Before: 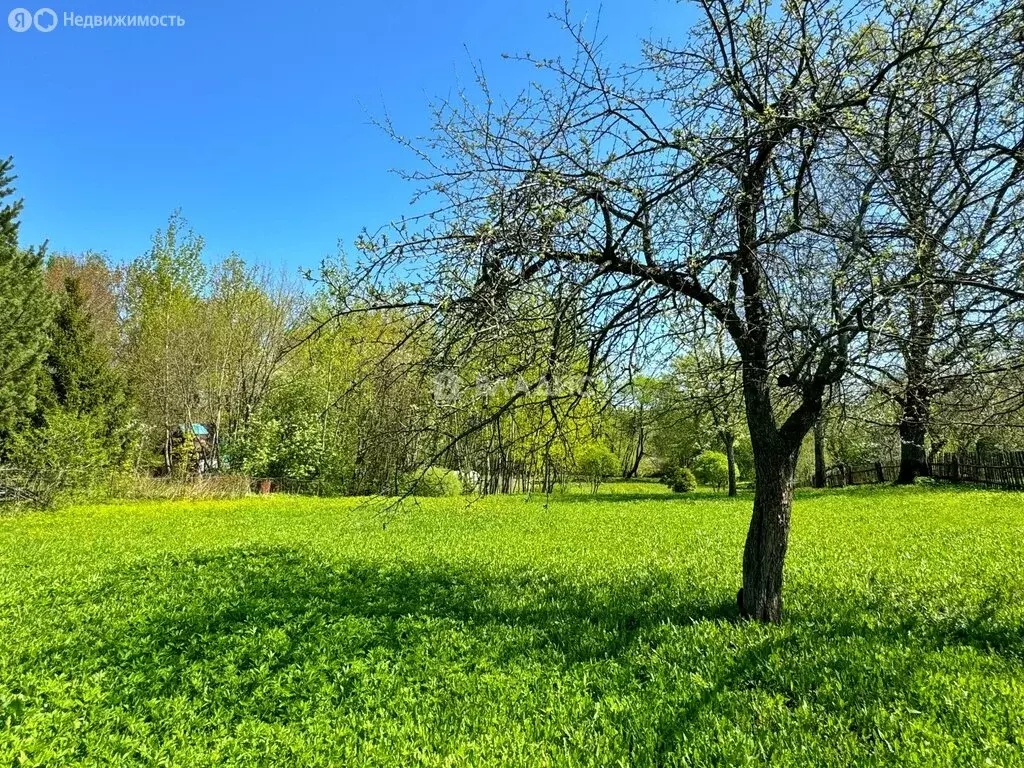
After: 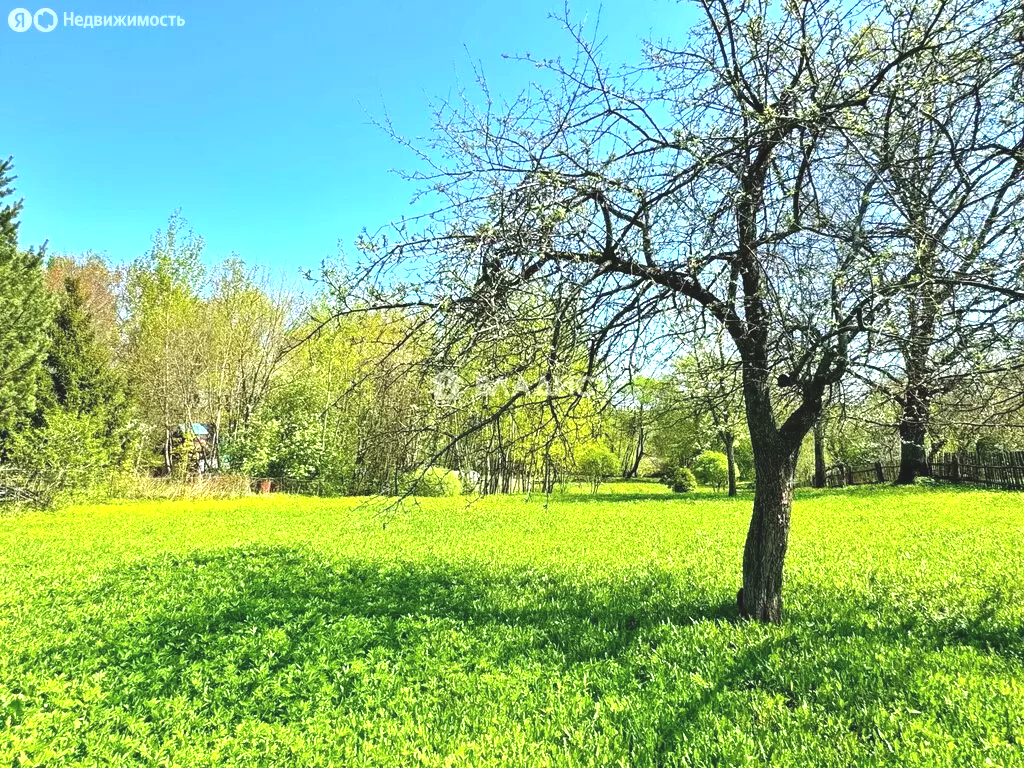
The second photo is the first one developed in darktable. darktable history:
local contrast: mode bilateral grid, contrast 100, coarseness 100, detail 91%, midtone range 0.2
exposure: black level correction -0.005, exposure 1 EV, compensate highlight preservation false
